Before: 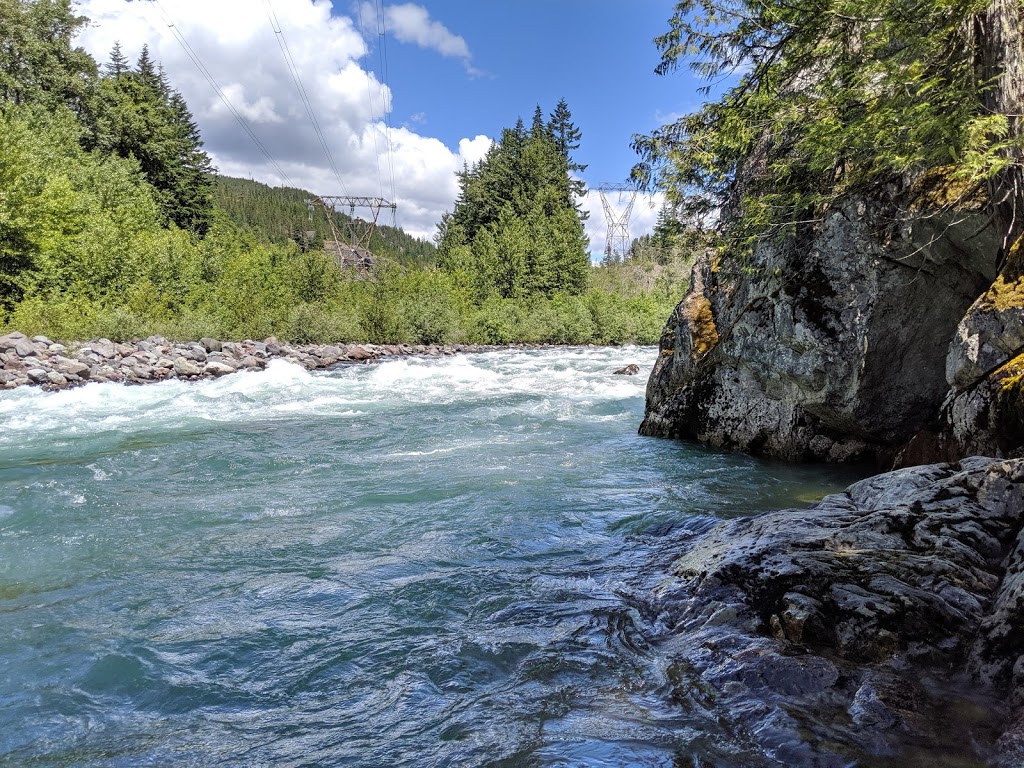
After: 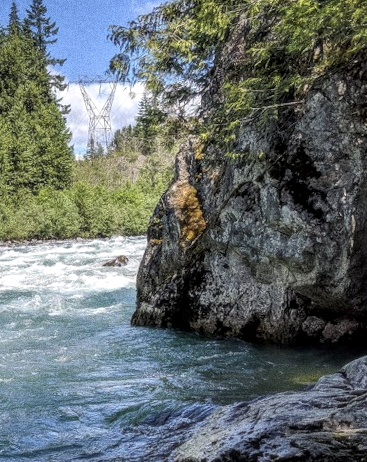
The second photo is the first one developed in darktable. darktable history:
crop and rotate: left 49.936%, top 10.094%, right 13.136%, bottom 24.256%
grain: coarseness 0.09 ISO, strength 40%
rotate and perspective: rotation -3°, crop left 0.031, crop right 0.968, crop top 0.07, crop bottom 0.93
soften: size 10%, saturation 50%, brightness 0.2 EV, mix 10%
local contrast: on, module defaults
